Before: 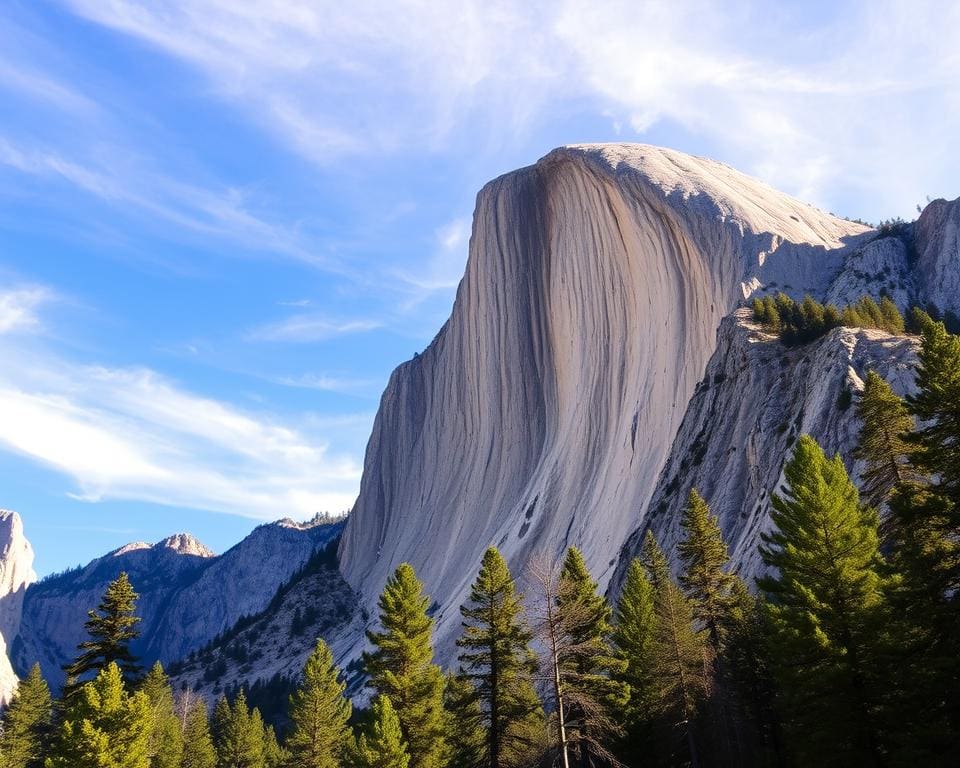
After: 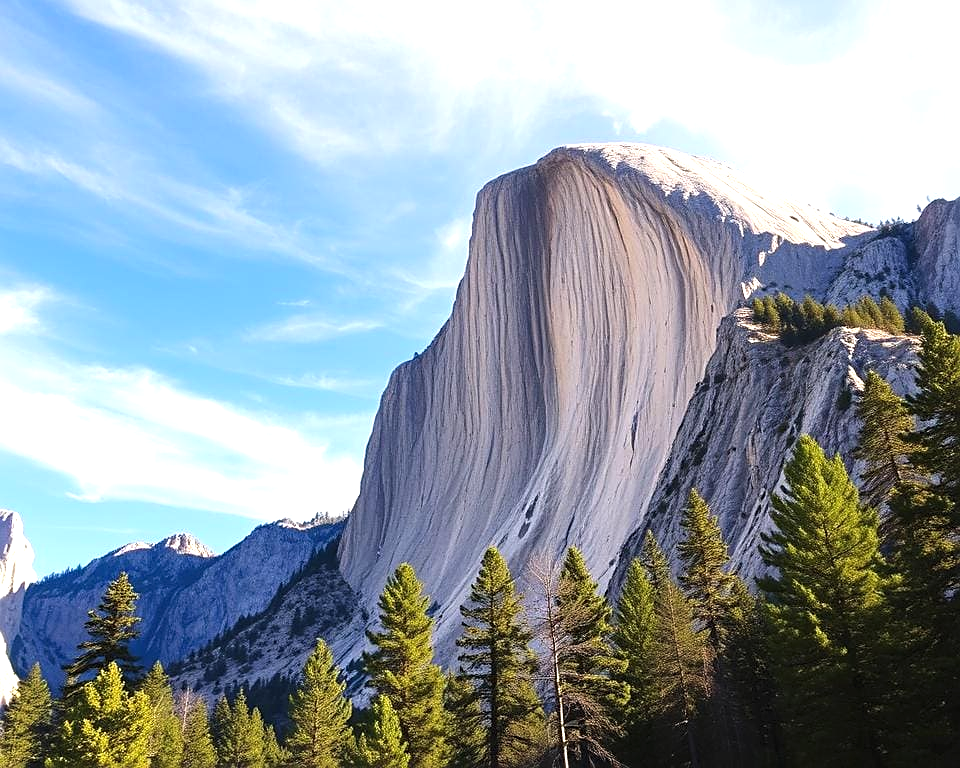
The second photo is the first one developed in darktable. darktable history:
sharpen: on, module defaults
exposure: black level correction -0.002, exposure 0.54 EV, compensate highlight preservation false
